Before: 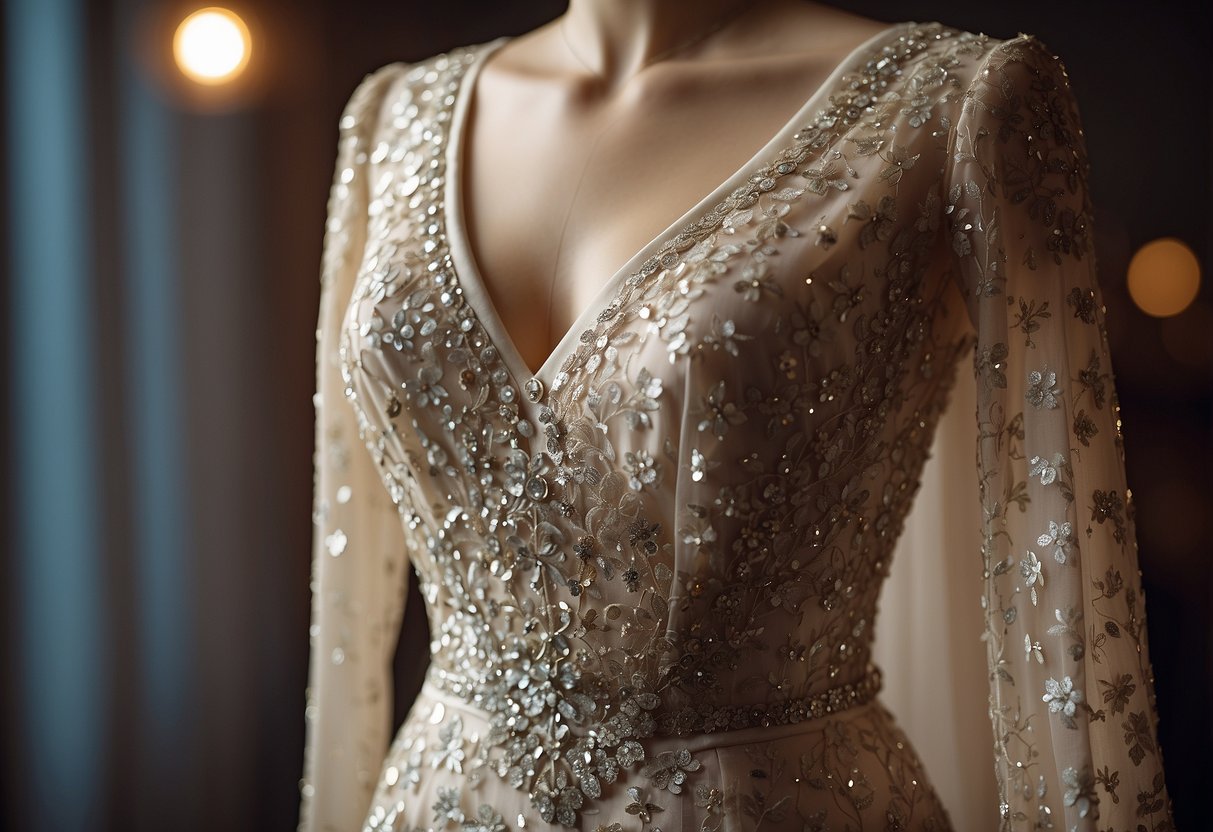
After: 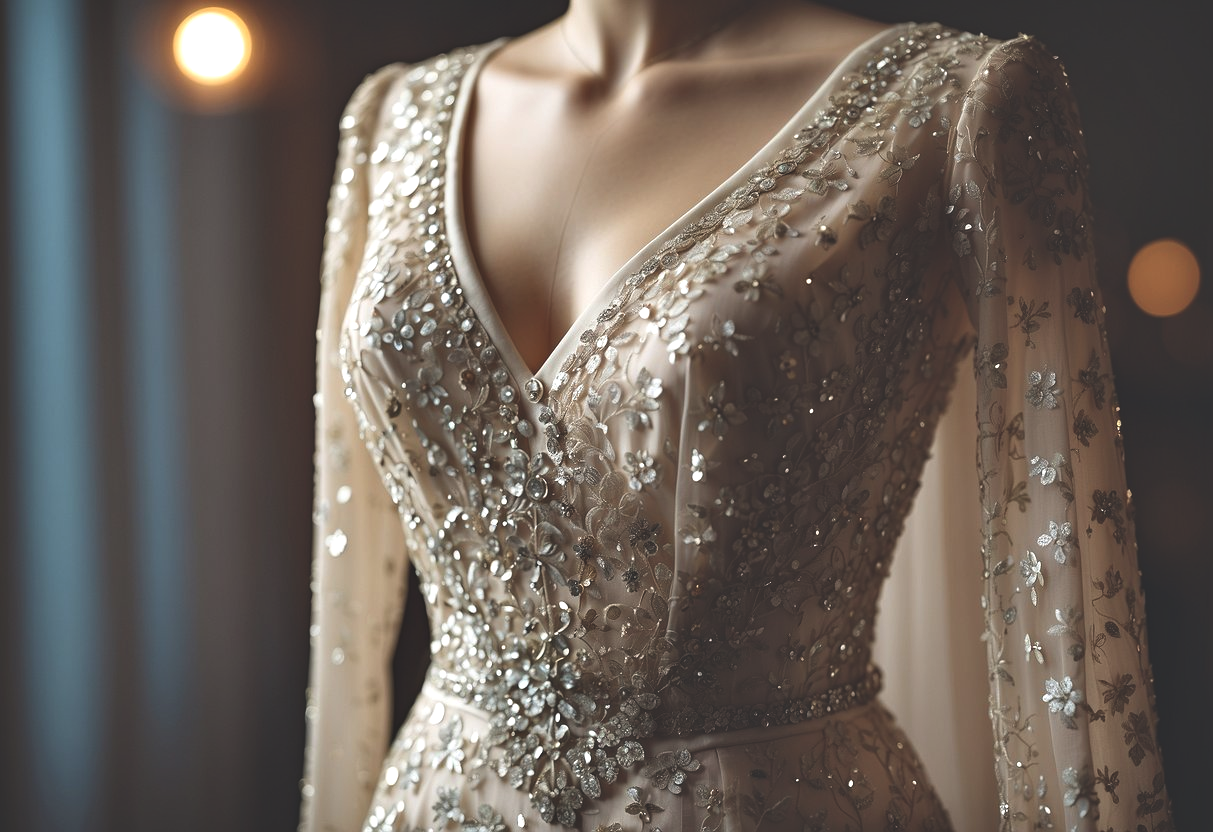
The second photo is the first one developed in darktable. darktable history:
contrast equalizer: octaves 7, y [[0.6 ×6], [0.55 ×6], [0 ×6], [0 ×6], [0 ×6]], mix 0.53
exposure: black level correction -0.03, compensate highlight preservation false
